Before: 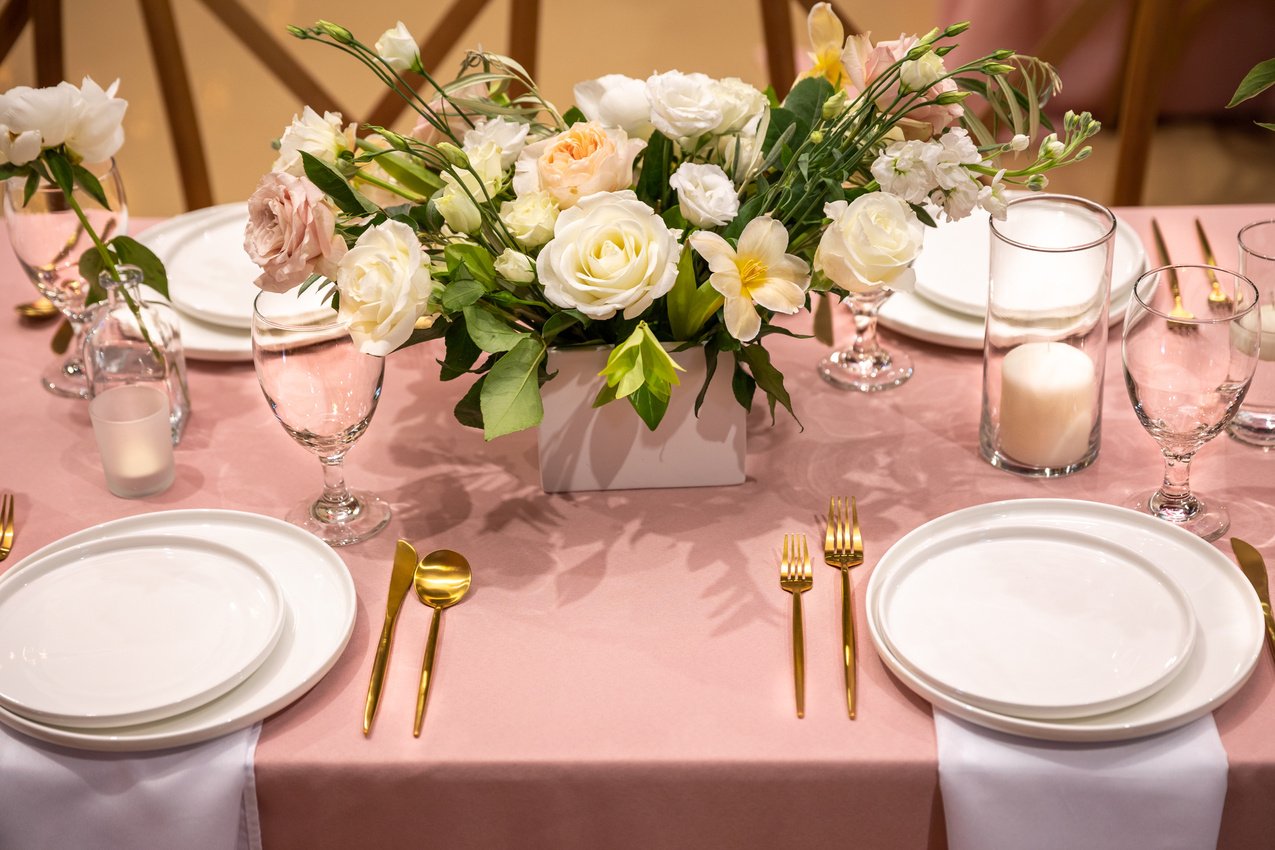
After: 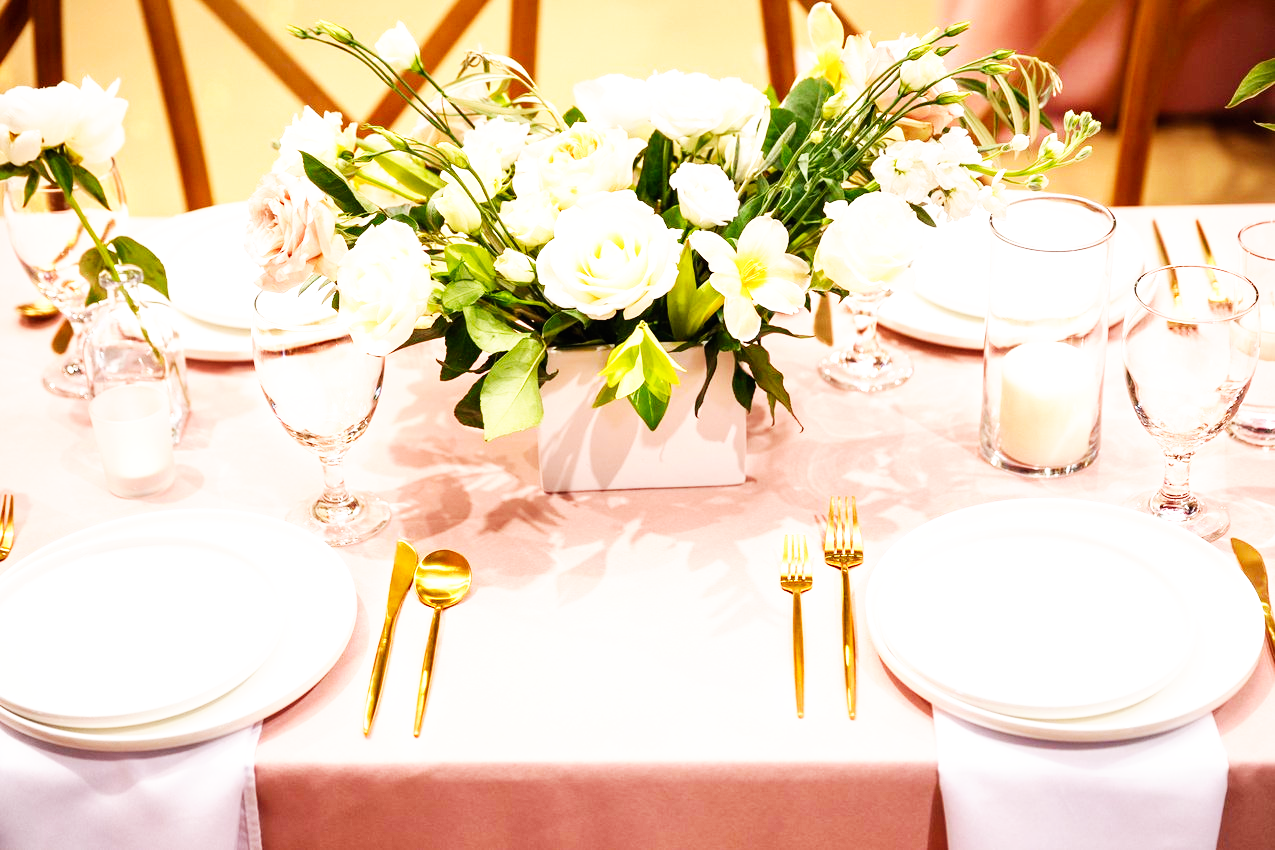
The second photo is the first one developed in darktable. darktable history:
base curve: curves: ch0 [(0, 0) (0.007, 0.004) (0.027, 0.03) (0.046, 0.07) (0.207, 0.54) (0.442, 0.872) (0.673, 0.972) (1, 1)], preserve colors none
exposure: black level correction 0, exposure 0.499 EV, compensate exposure bias true, compensate highlight preservation false
